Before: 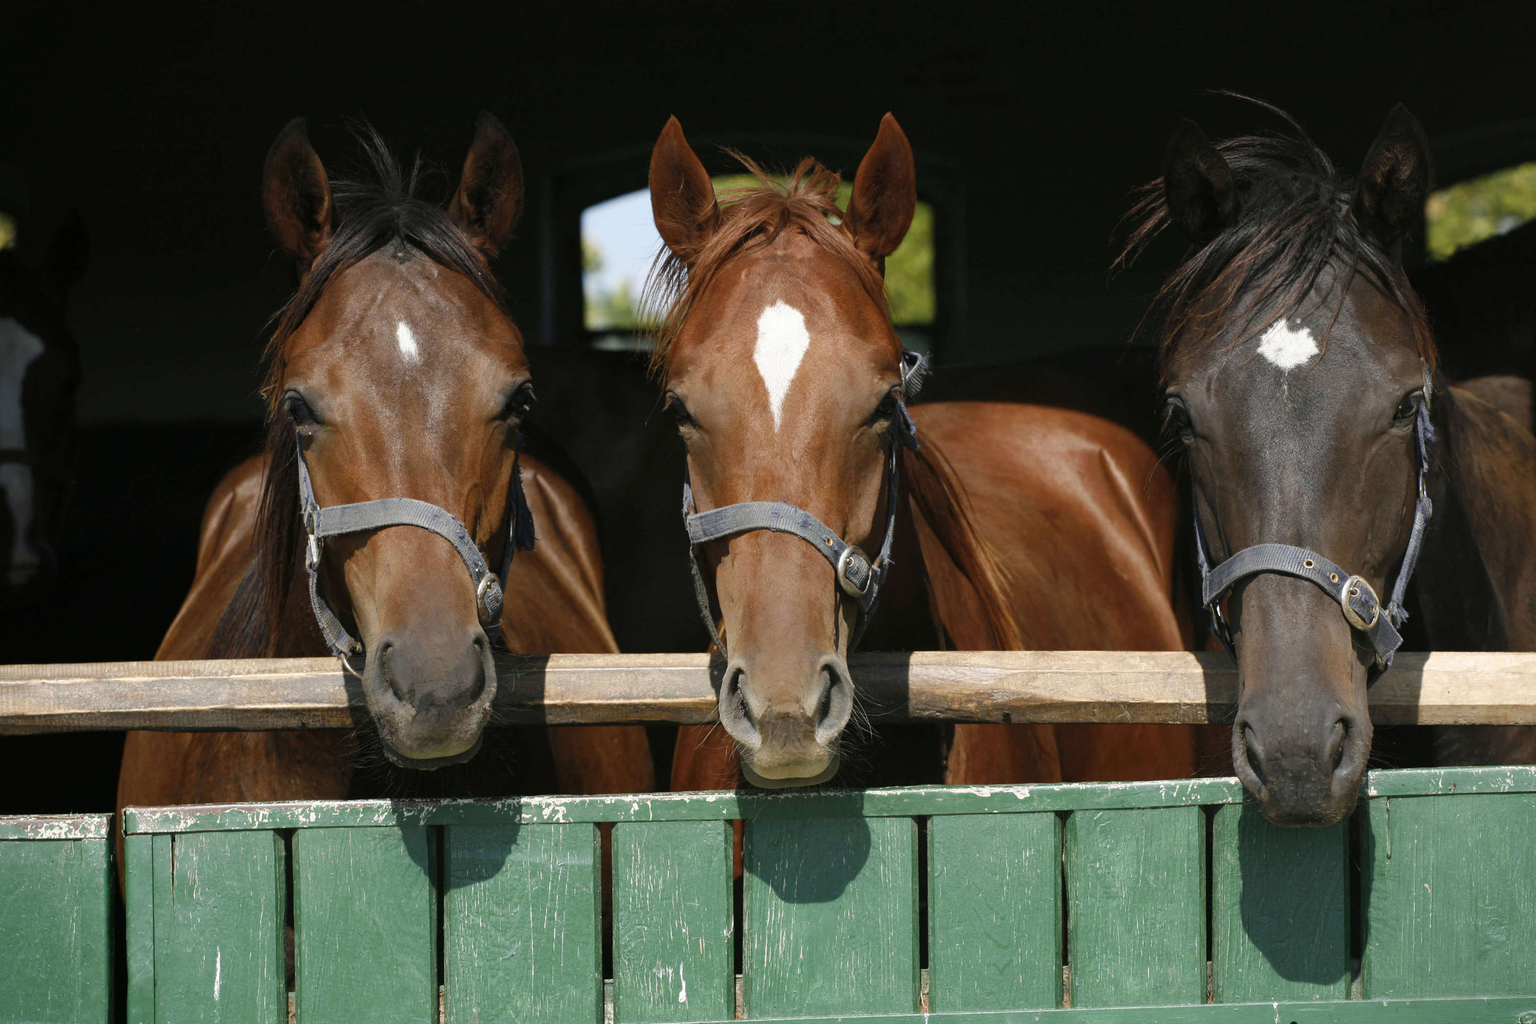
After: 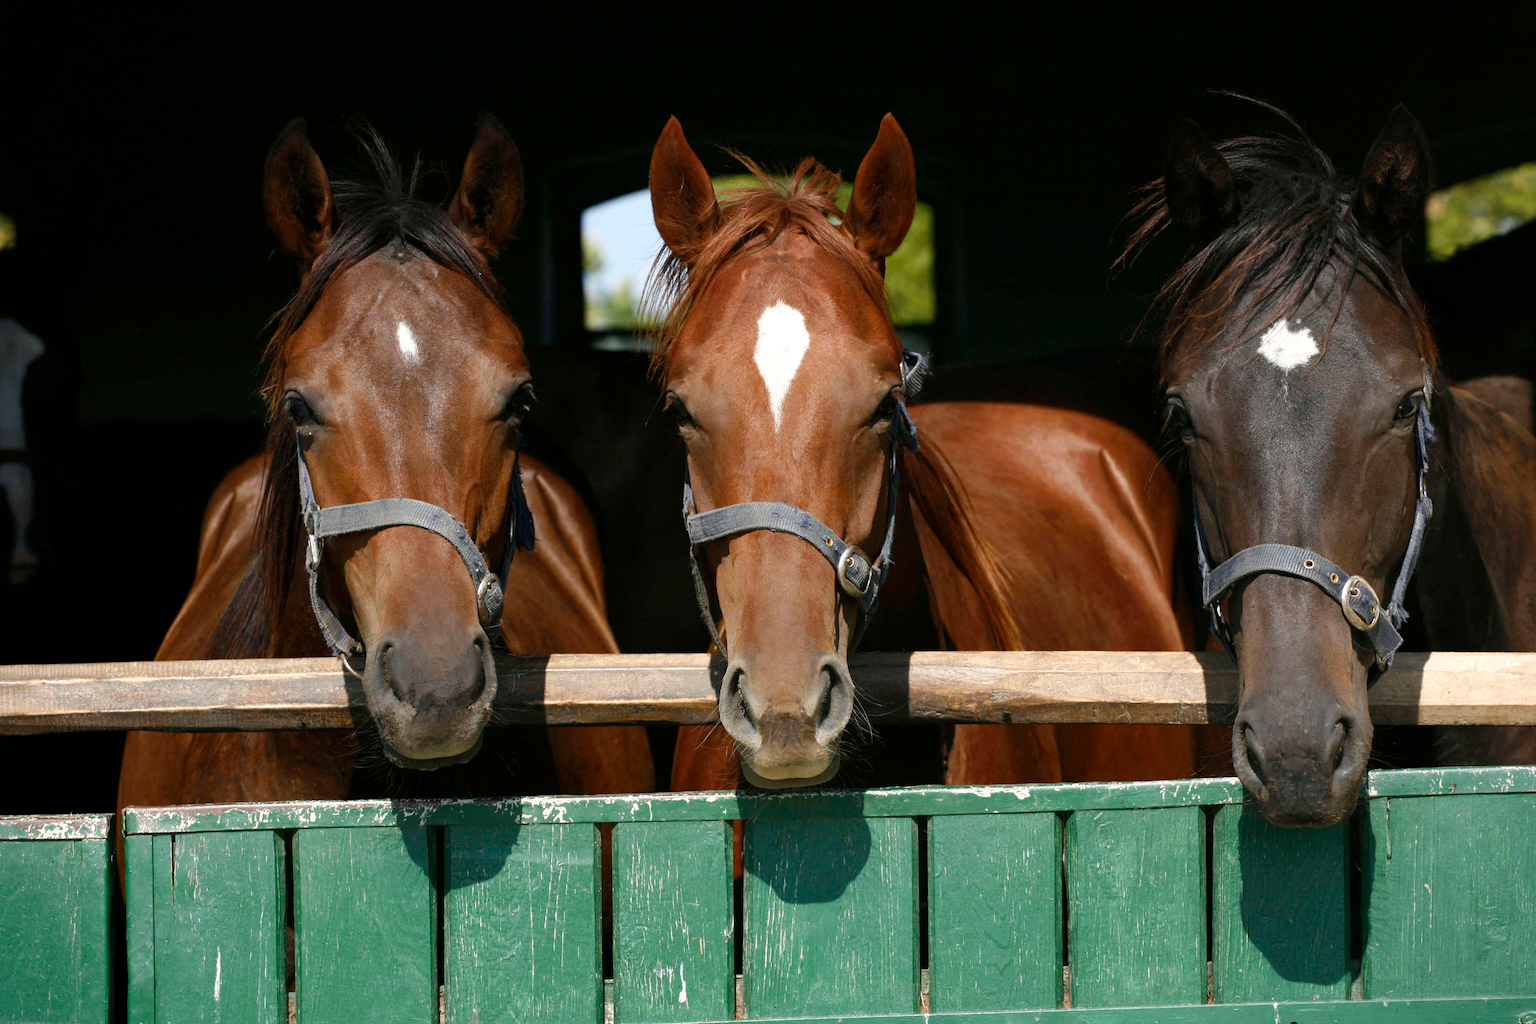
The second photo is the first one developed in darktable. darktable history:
contrast brightness saturation: contrast 0.03, brightness -0.04
exposure: exposure 0.127 EV, compensate highlight preservation false
